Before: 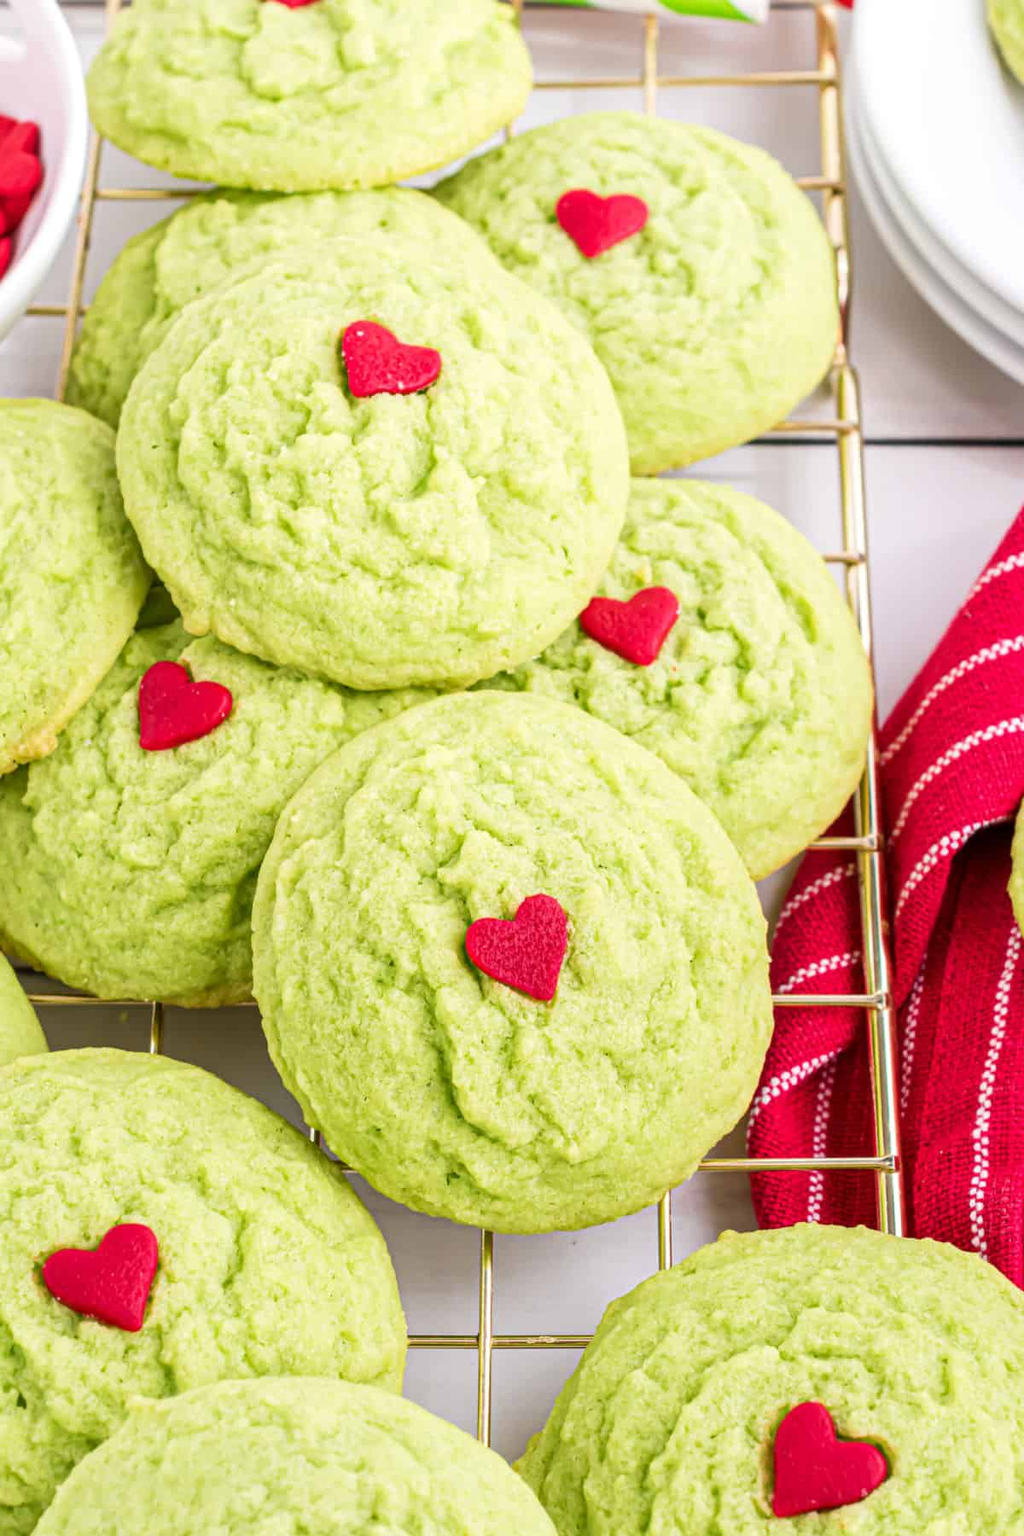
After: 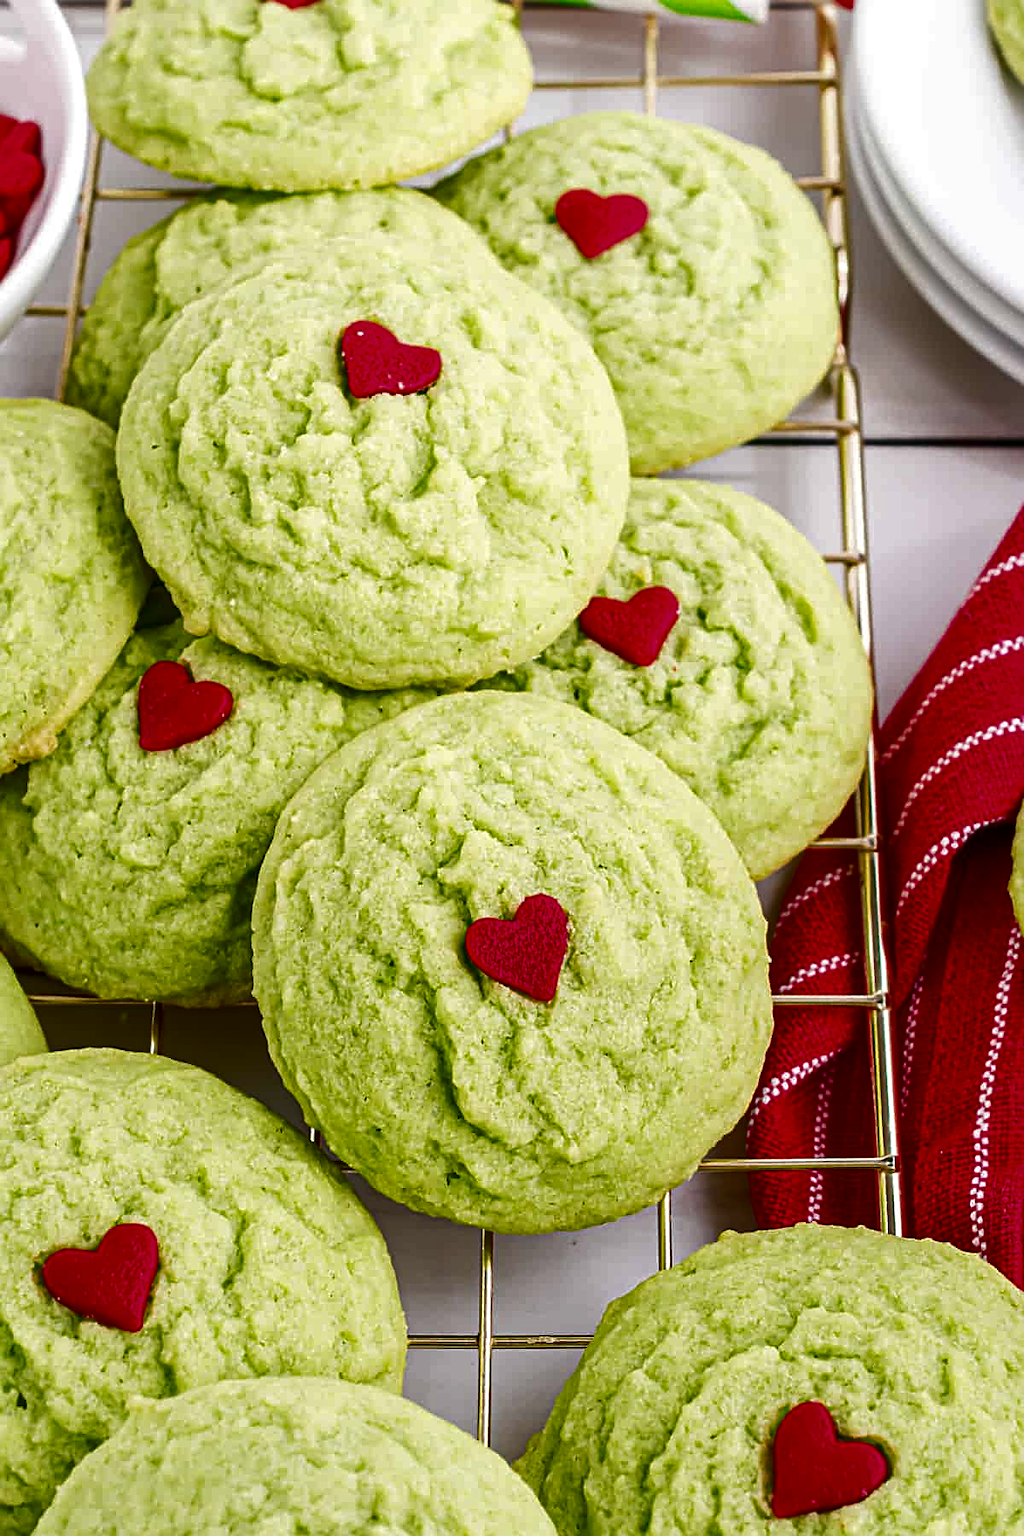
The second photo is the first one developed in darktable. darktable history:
contrast brightness saturation: brightness -0.524
sharpen: on, module defaults
